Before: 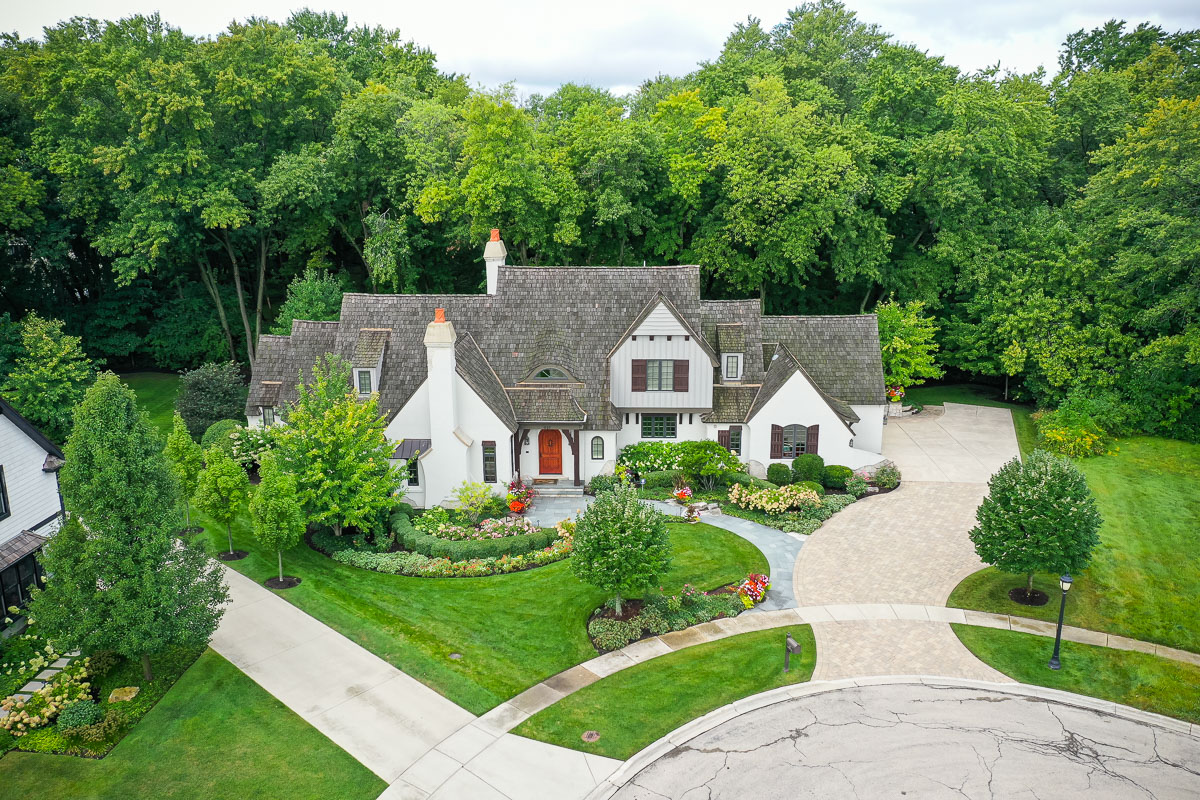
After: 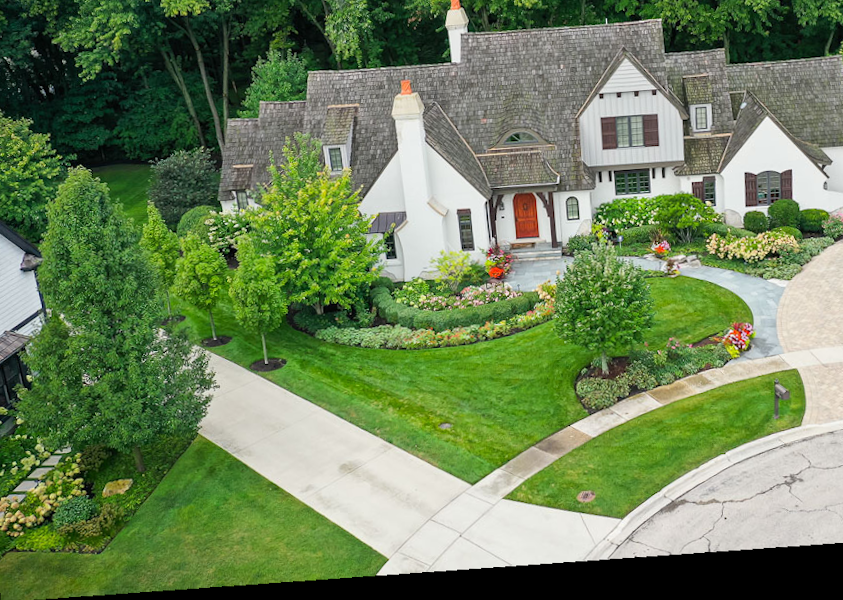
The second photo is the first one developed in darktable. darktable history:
crop and rotate: angle -0.82°, left 3.85%, top 31.828%, right 27.992%
rotate and perspective: rotation -4.86°, automatic cropping off
